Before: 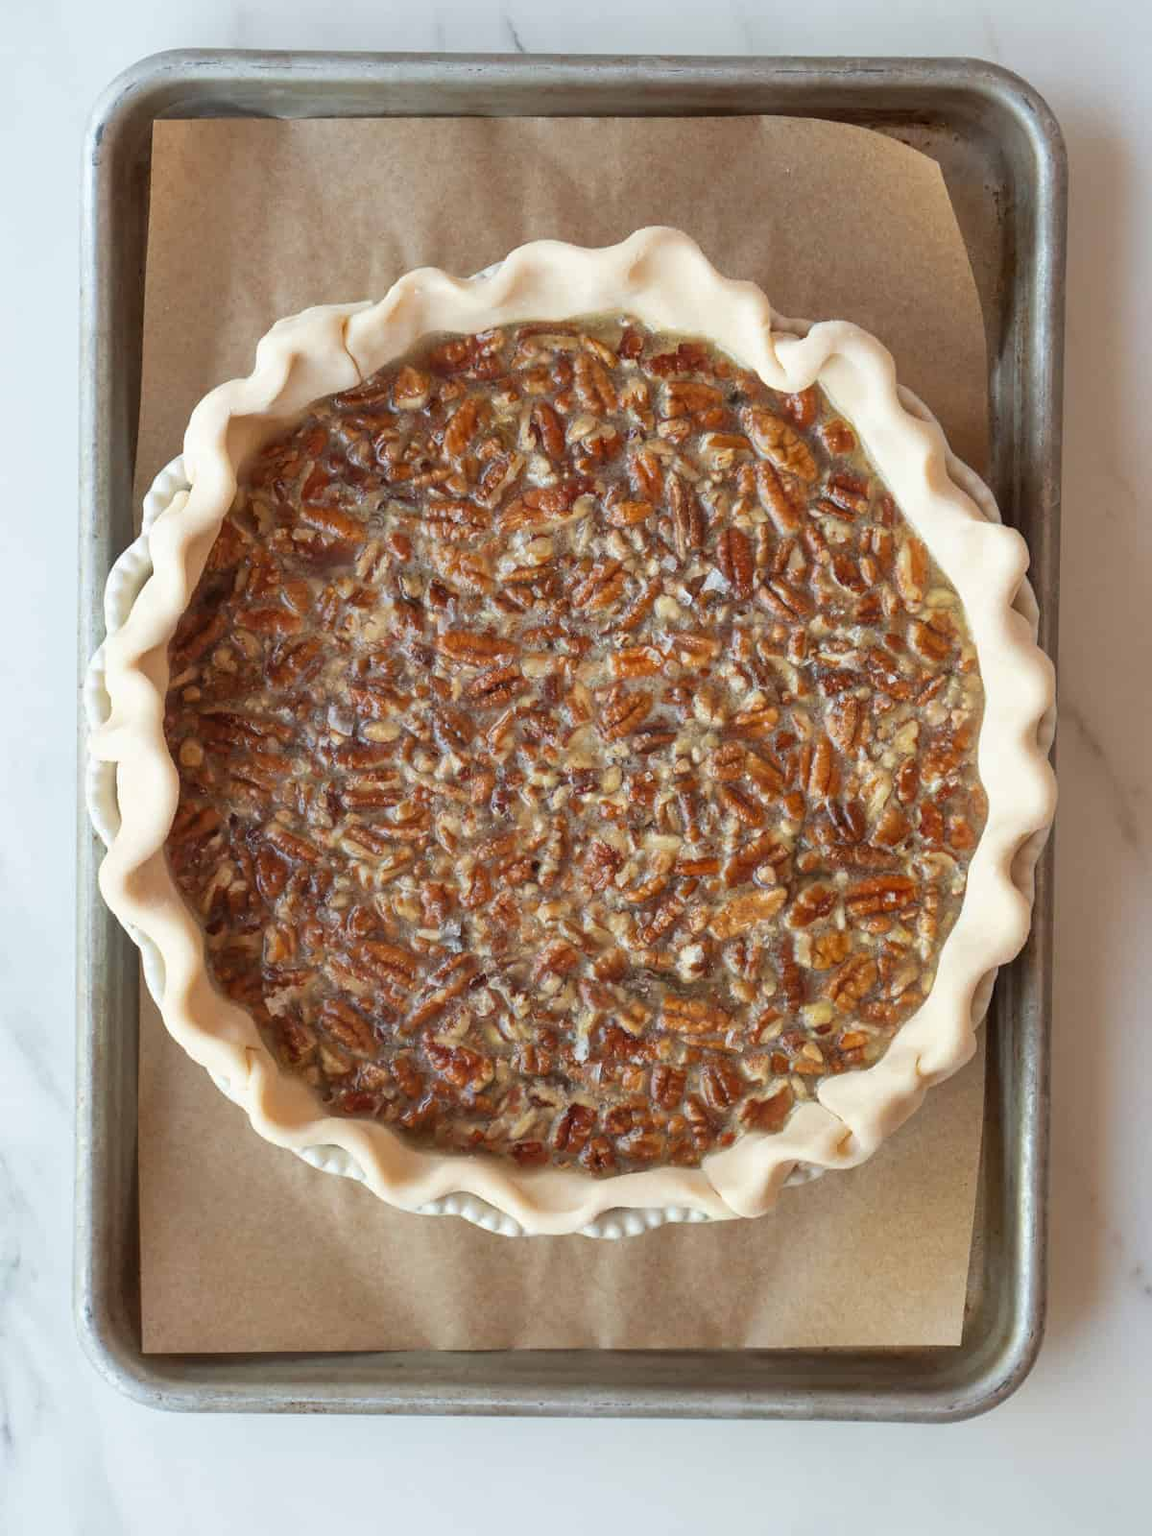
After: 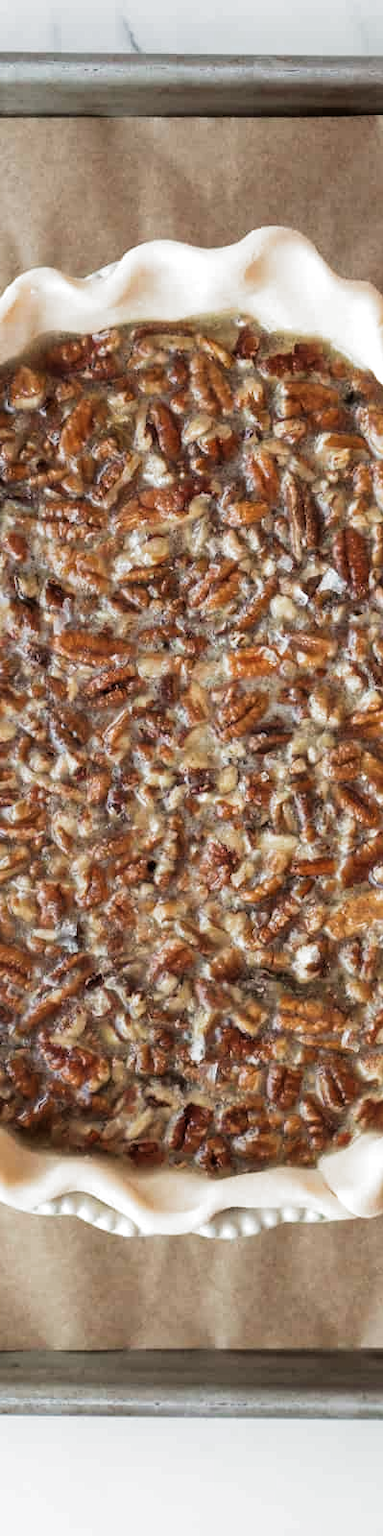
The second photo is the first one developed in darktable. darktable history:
filmic rgb: black relative exposure -8.2 EV, white relative exposure 2.2 EV, threshold 3 EV, hardness 7.11, latitude 75%, contrast 1.325, highlights saturation mix -2%, shadows ↔ highlights balance 30%, preserve chrominance RGB euclidean norm, color science v5 (2021), contrast in shadows safe, contrast in highlights safe, enable highlight reconstruction true
crop: left 33.36%, right 33.36%
shadows and highlights: shadows 30.86, highlights 0, soften with gaussian
